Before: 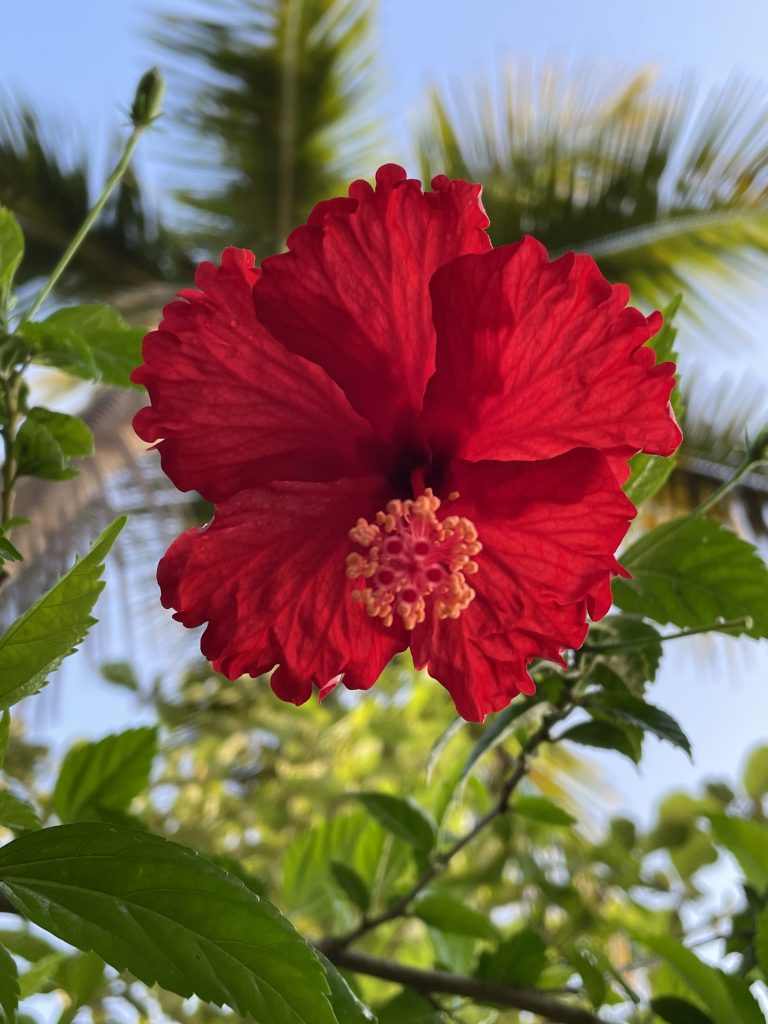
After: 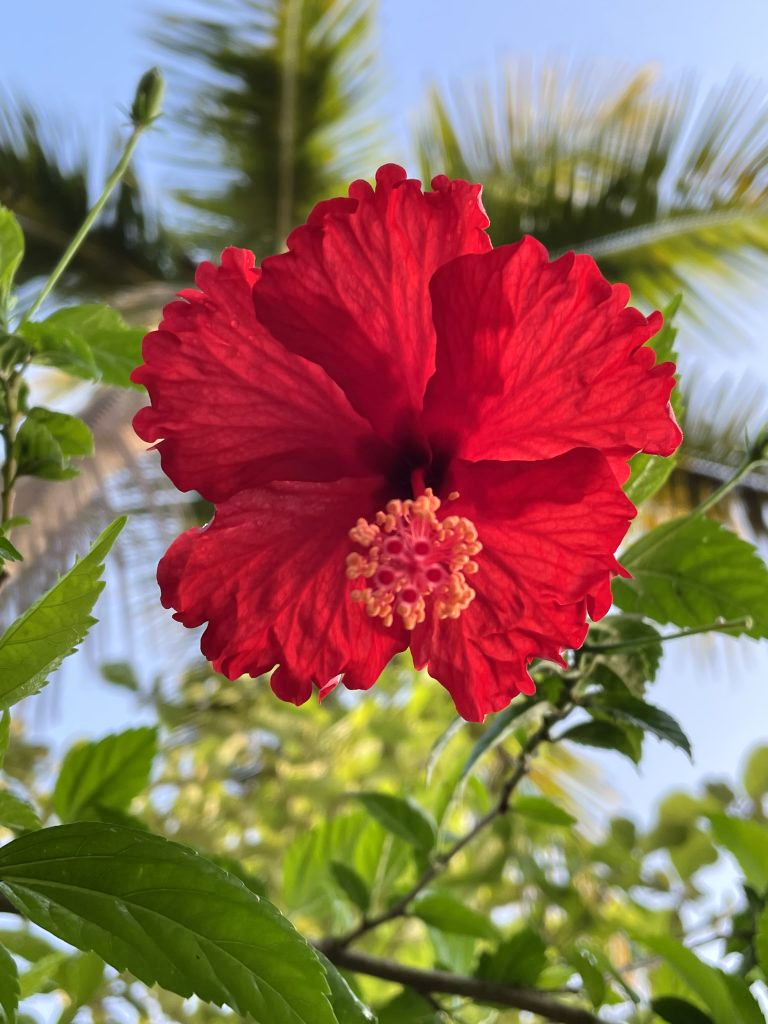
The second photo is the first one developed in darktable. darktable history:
tone equalizer: -8 EV 0.017 EV, -7 EV -0.003 EV, -6 EV 0.009 EV, -5 EV 0.036 EV, -4 EV 0.256 EV, -3 EV 0.615 EV, -2 EV 0.563 EV, -1 EV 0.204 EV, +0 EV 0.033 EV
